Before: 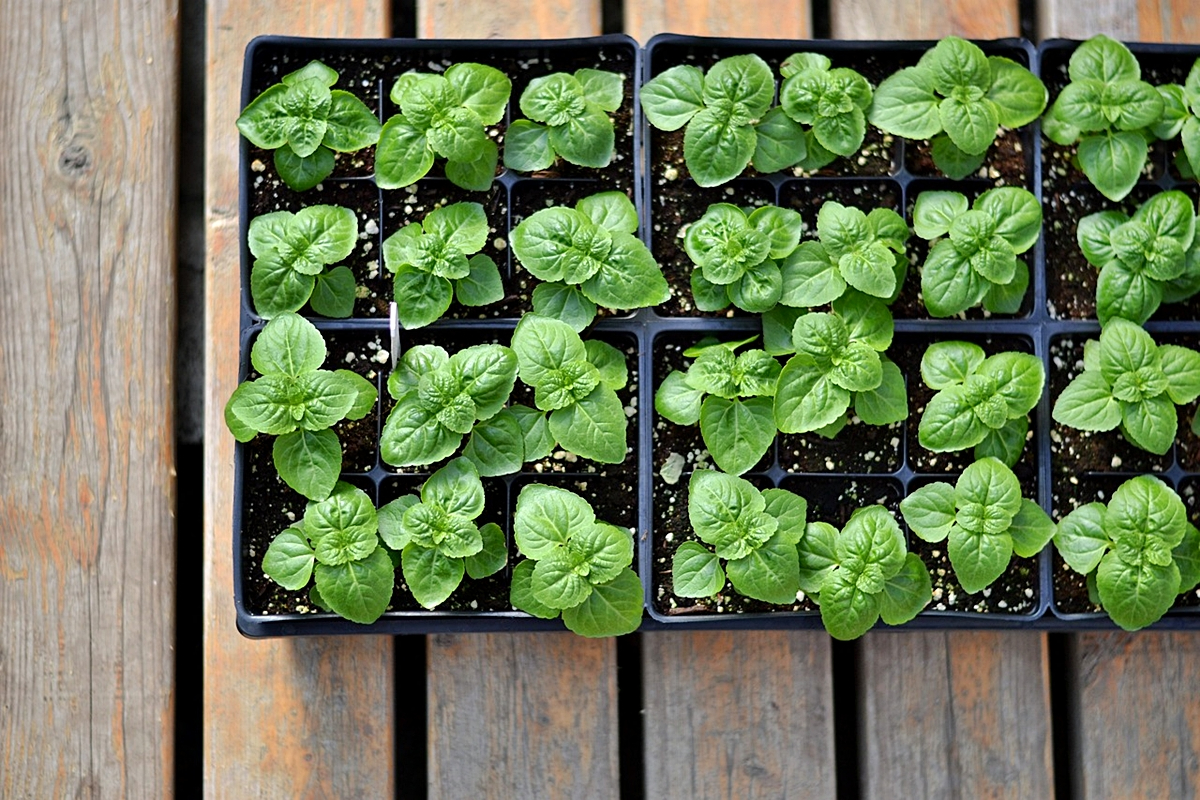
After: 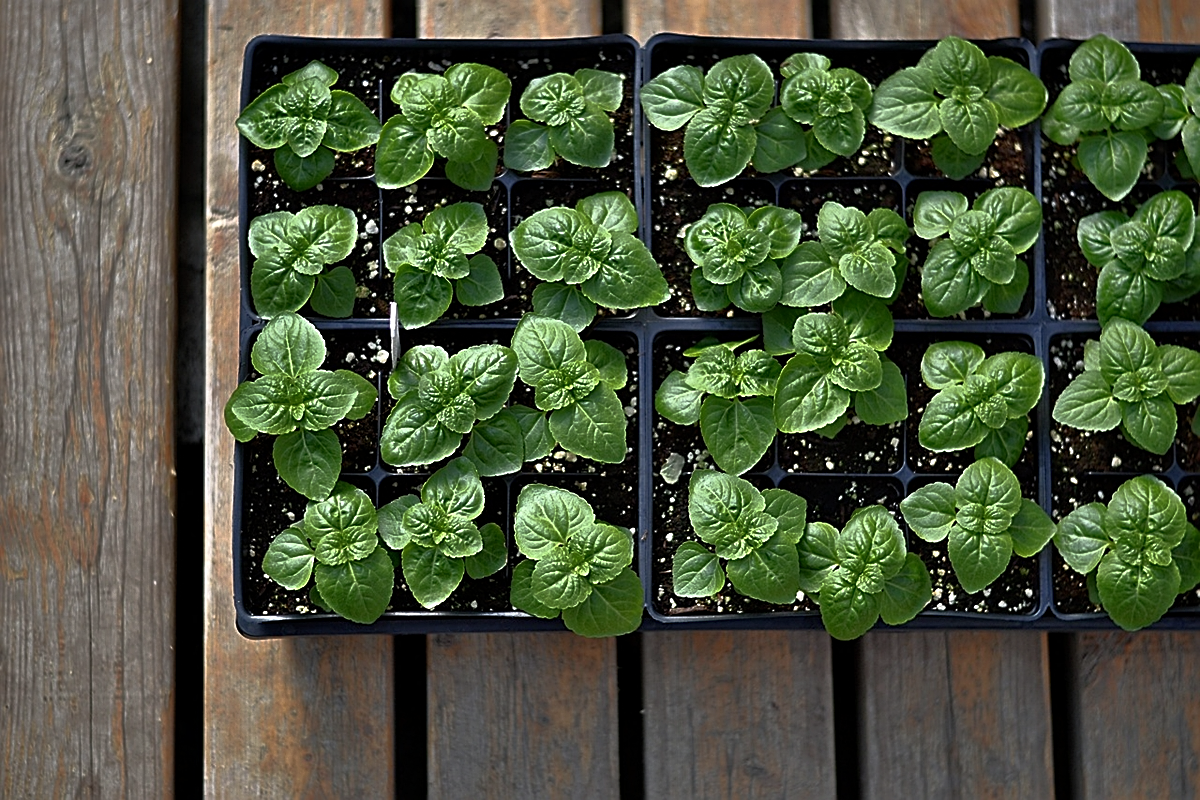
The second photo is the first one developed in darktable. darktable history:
sharpen: on, module defaults
base curve: curves: ch0 [(0, 0) (0.564, 0.291) (0.802, 0.731) (1, 1)]
